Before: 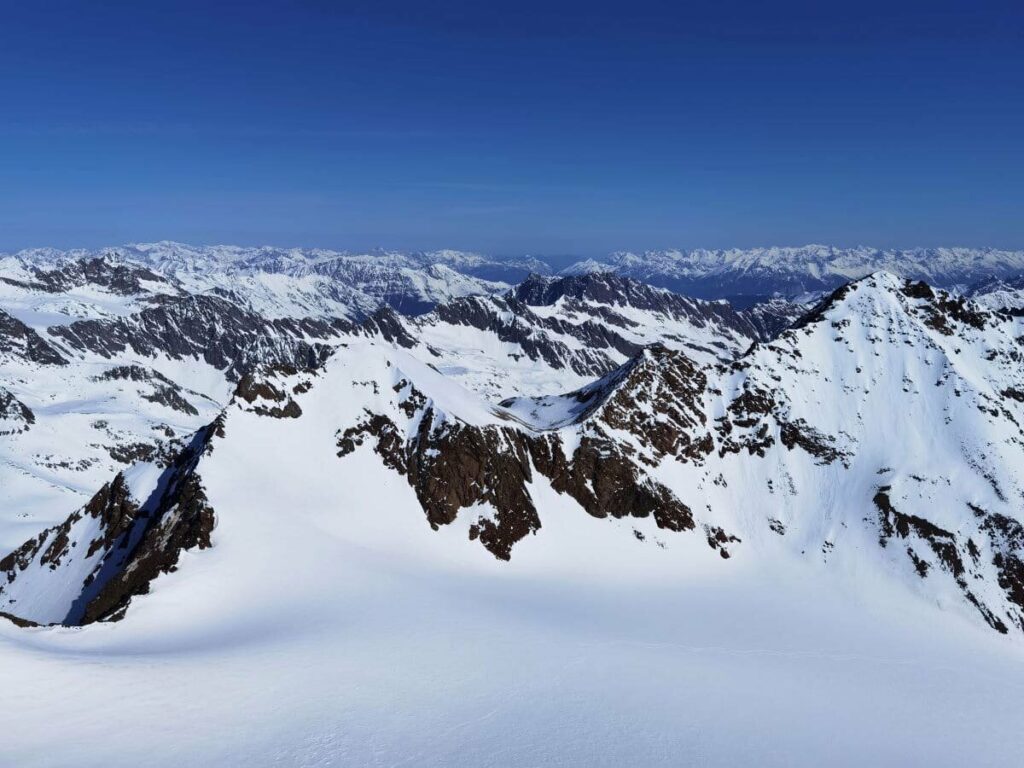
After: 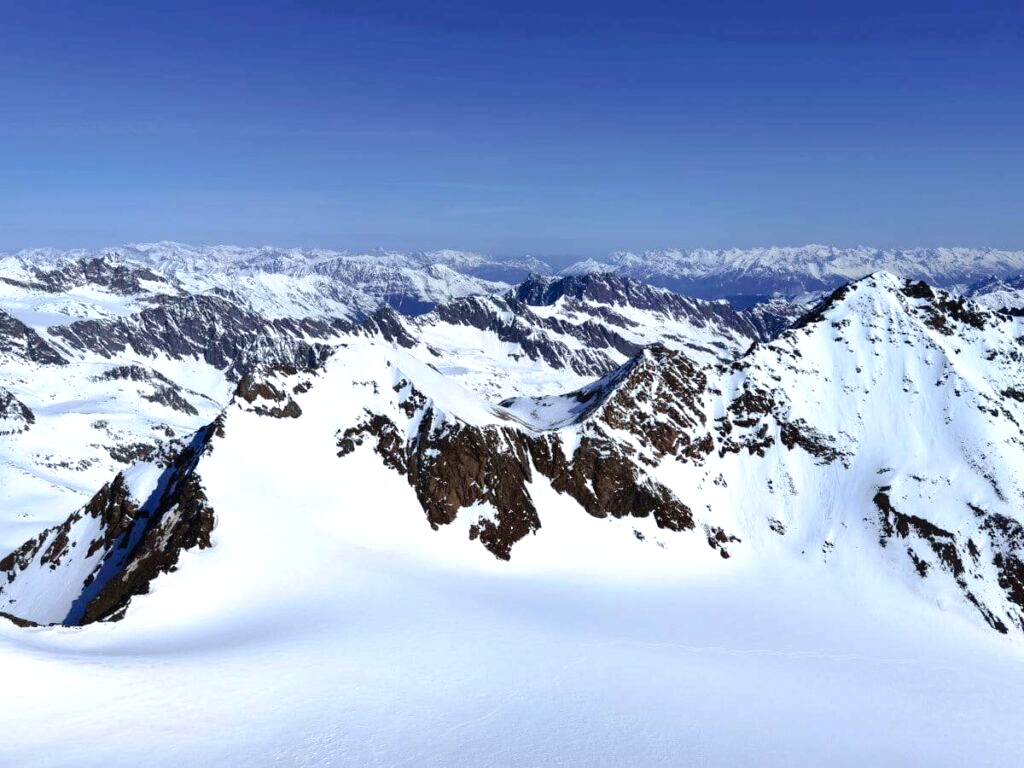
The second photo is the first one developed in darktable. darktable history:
tone curve: curves: ch0 [(0, 0) (0.003, 0.006) (0.011, 0.014) (0.025, 0.024) (0.044, 0.035) (0.069, 0.046) (0.1, 0.074) (0.136, 0.115) (0.177, 0.161) (0.224, 0.226) (0.277, 0.293) (0.335, 0.364) (0.399, 0.441) (0.468, 0.52) (0.543, 0.58) (0.623, 0.657) (0.709, 0.72) (0.801, 0.794) (0.898, 0.883) (1, 1)], preserve colors none
exposure: exposure 0.566 EV, compensate highlight preservation false
